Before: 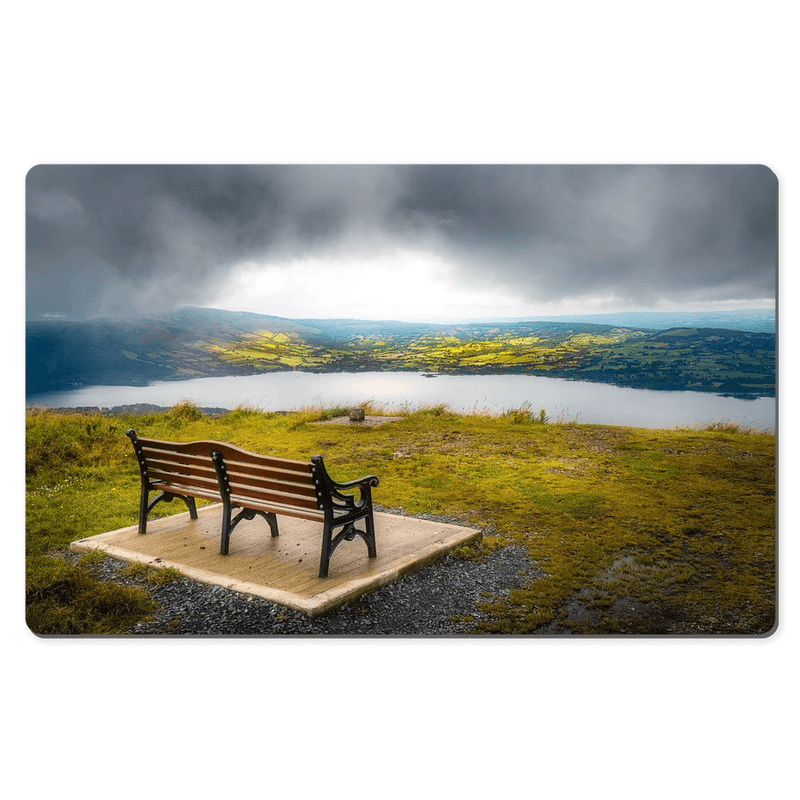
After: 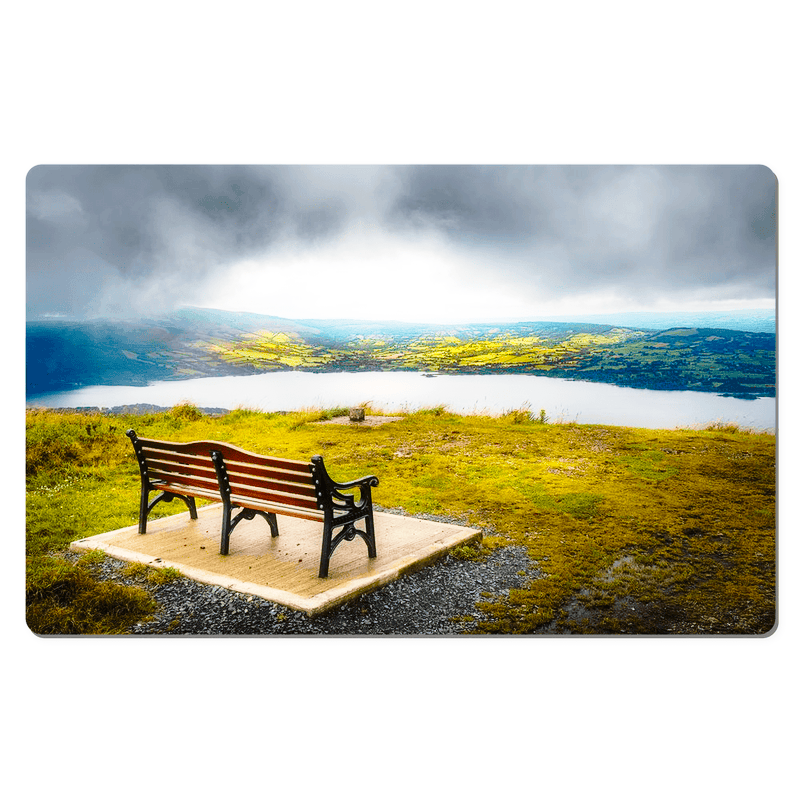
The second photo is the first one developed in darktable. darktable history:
base curve: curves: ch0 [(0, 0) (0.028, 0.03) (0.121, 0.232) (0.46, 0.748) (0.859, 0.968) (1, 1)], preserve colors none
contrast brightness saturation: contrast 0.044, saturation 0.164
